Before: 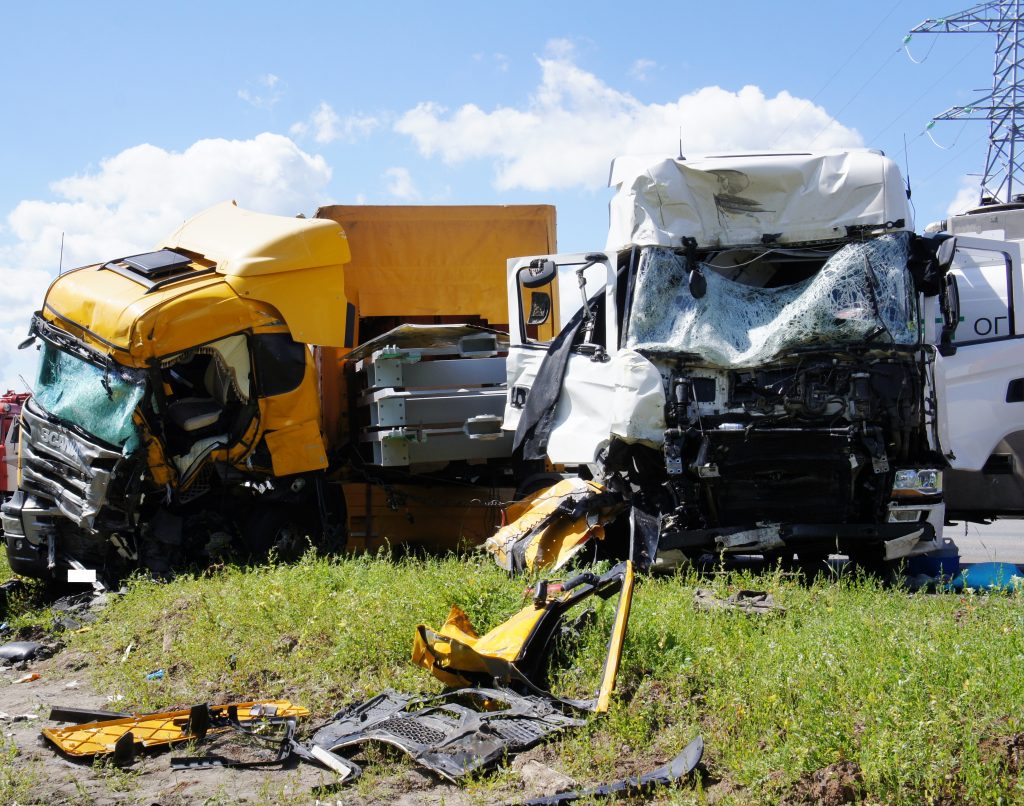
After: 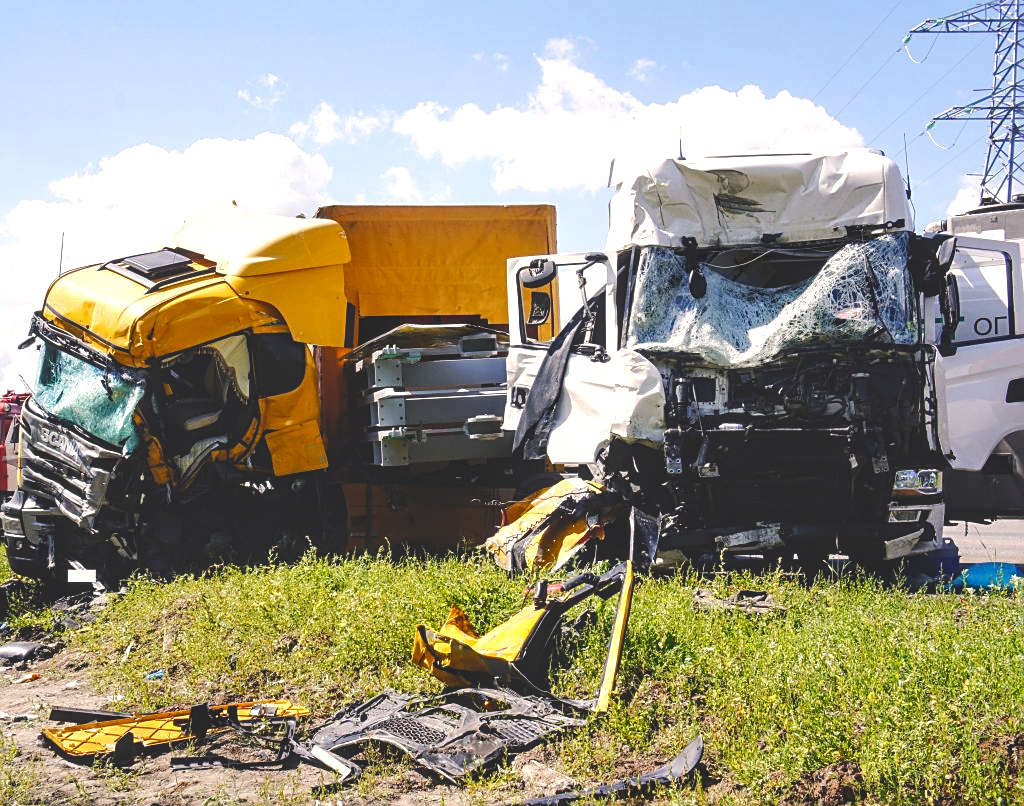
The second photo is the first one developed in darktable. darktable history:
tone equalizer: -8 EV -0.417 EV, -7 EV -0.389 EV, -6 EV -0.333 EV, -5 EV -0.222 EV, -3 EV 0.222 EV, -2 EV 0.333 EV, -1 EV 0.389 EV, +0 EV 0.417 EV, edges refinement/feathering 500, mask exposure compensation -1.57 EV, preserve details no
sharpen: on, module defaults
color balance rgb: shadows lift › chroma 2%, shadows lift › hue 247.2°, power › chroma 0.3%, power › hue 25.2°, highlights gain › chroma 3%, highlights gain › hue 60°, global offset › luminance 2%, perceptual saturation grading › global saturation 20%, perceptual saturation grading › highlights -20%, perceptual saturation grading › shadows 30%
local contrast: on, module defaults
